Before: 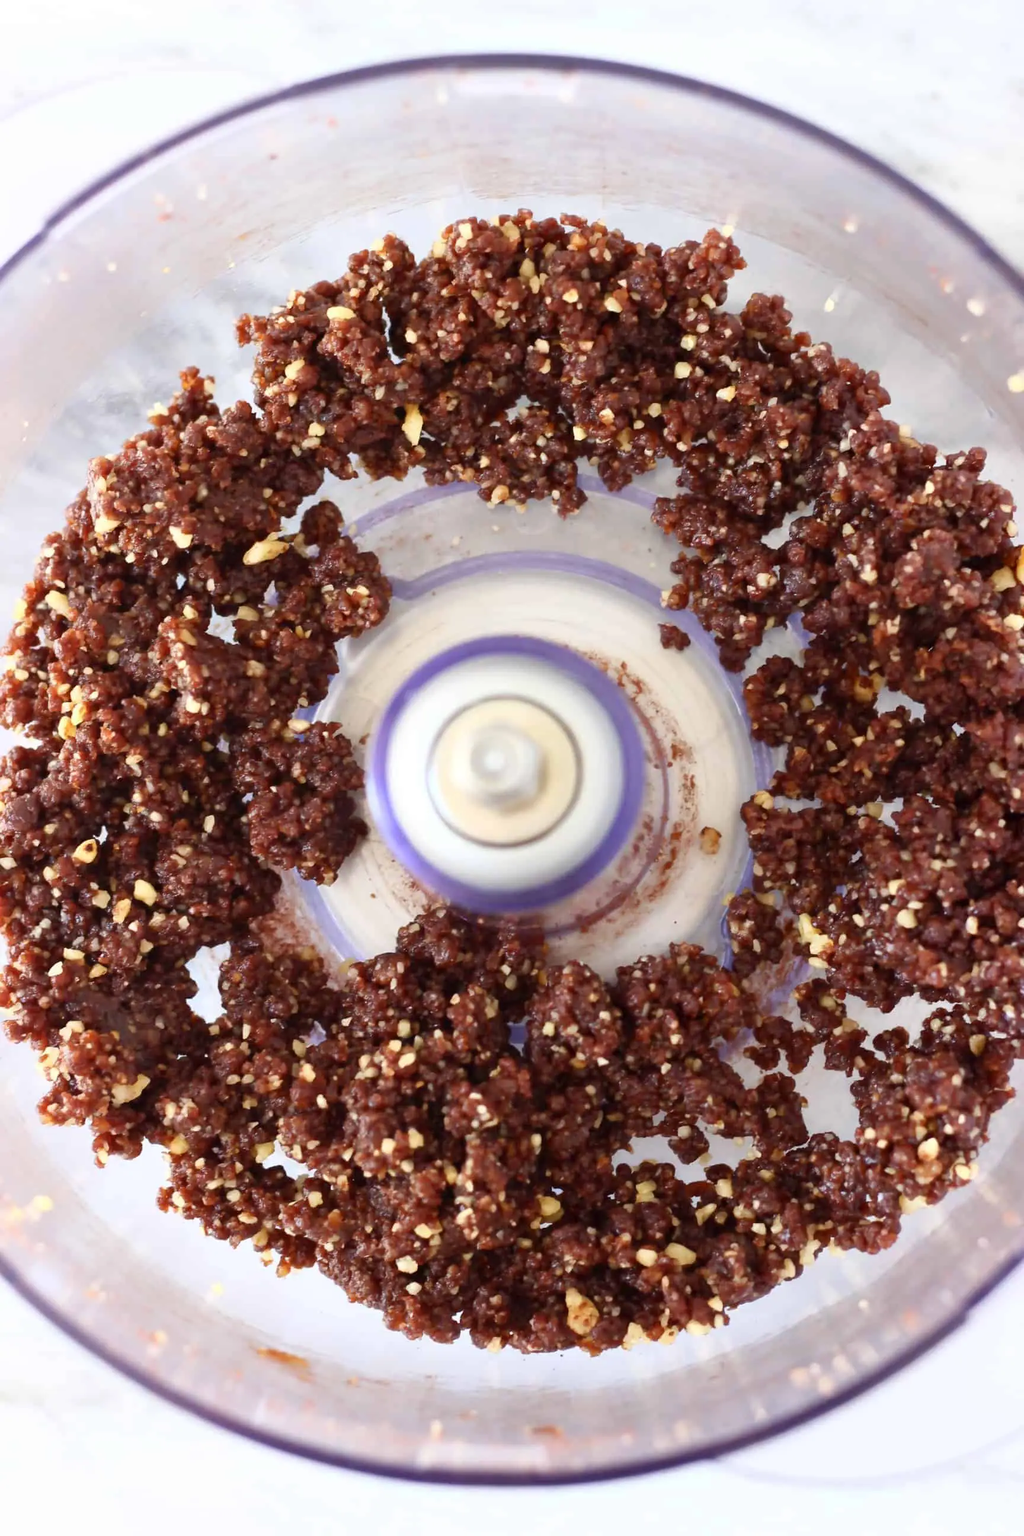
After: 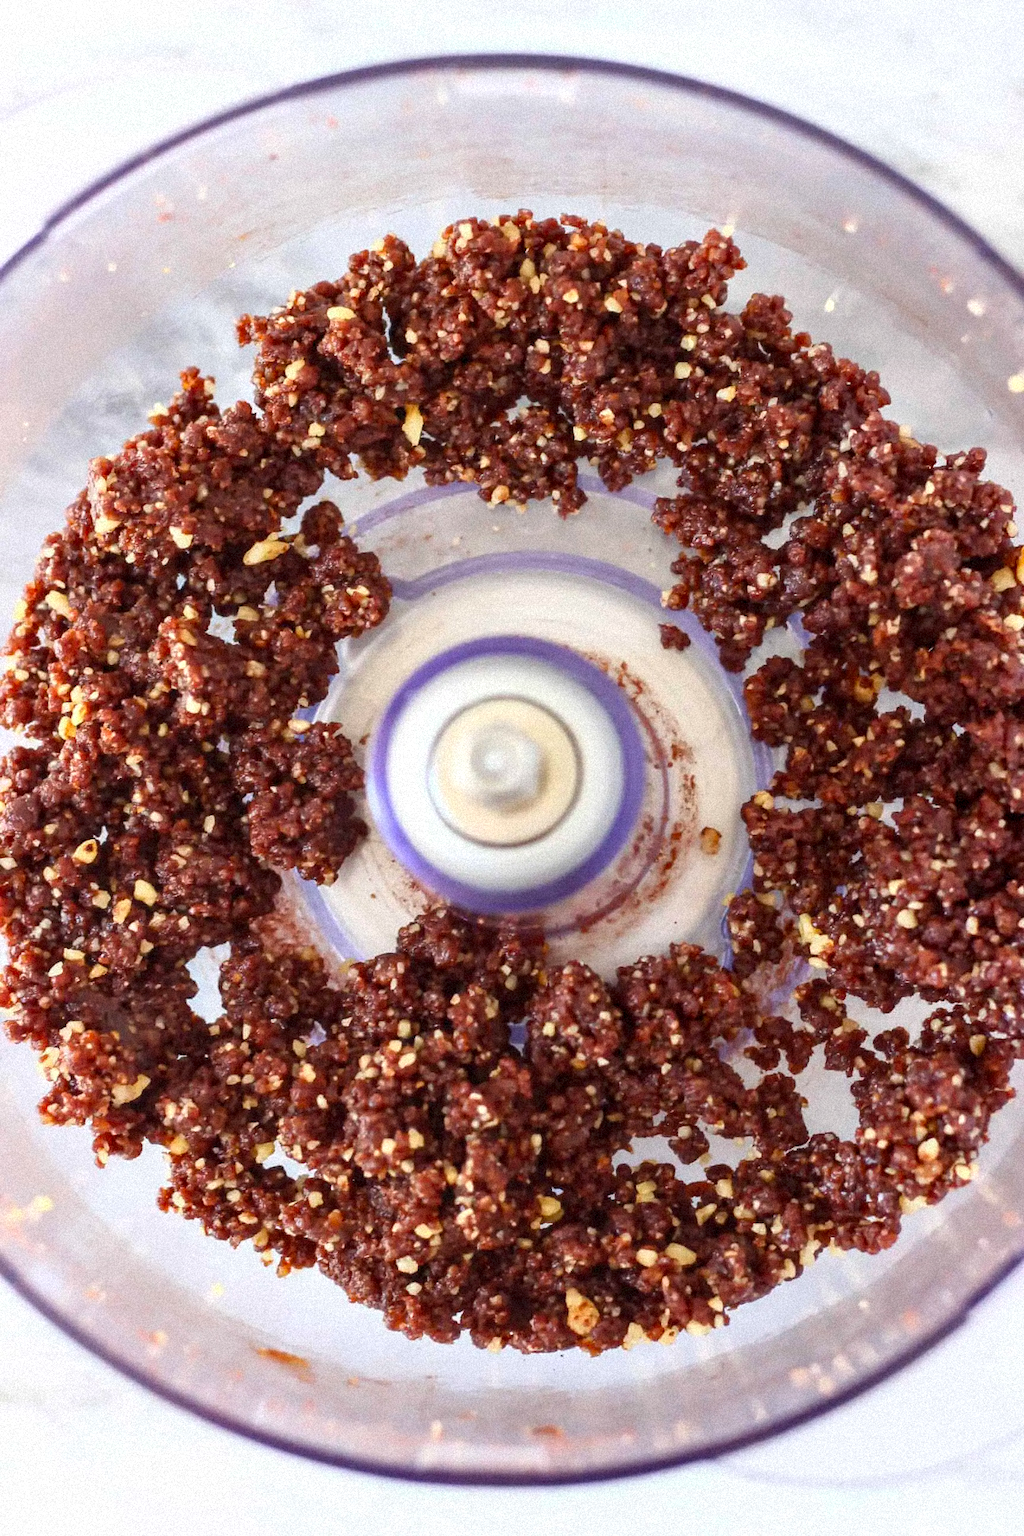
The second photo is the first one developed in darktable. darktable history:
grain: strength 35%, mid-tones bias 0%
local contrast: on, module defaults
